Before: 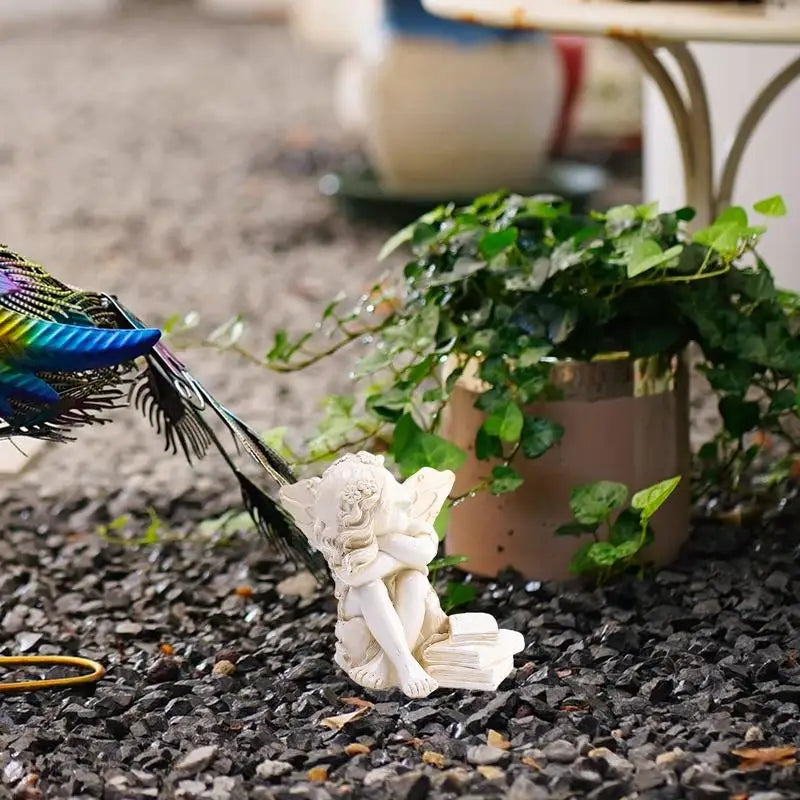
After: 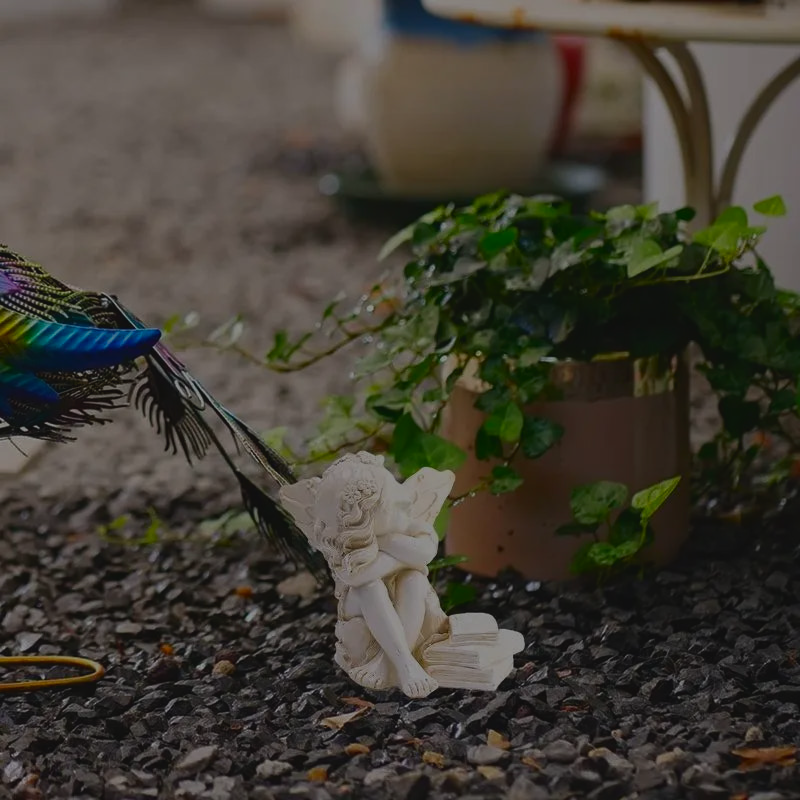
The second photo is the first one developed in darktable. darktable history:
contrast brightness saturation: contrast -0.19, brightness -0.19, saturation -0.04
exposure: exposure -0.5 EV
